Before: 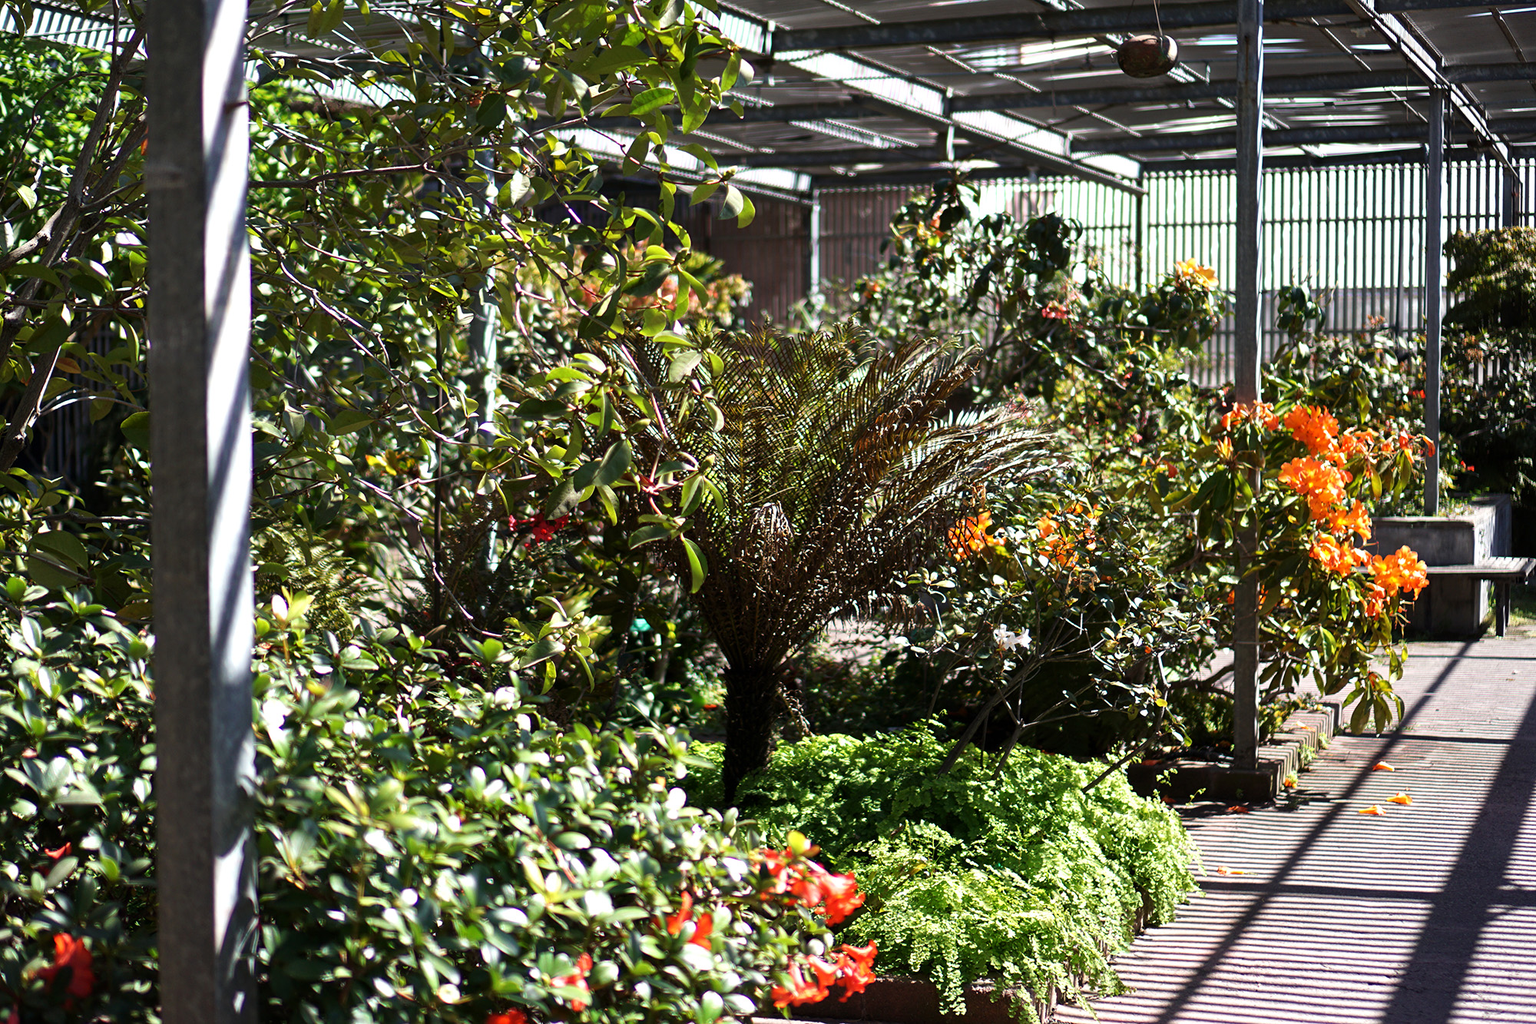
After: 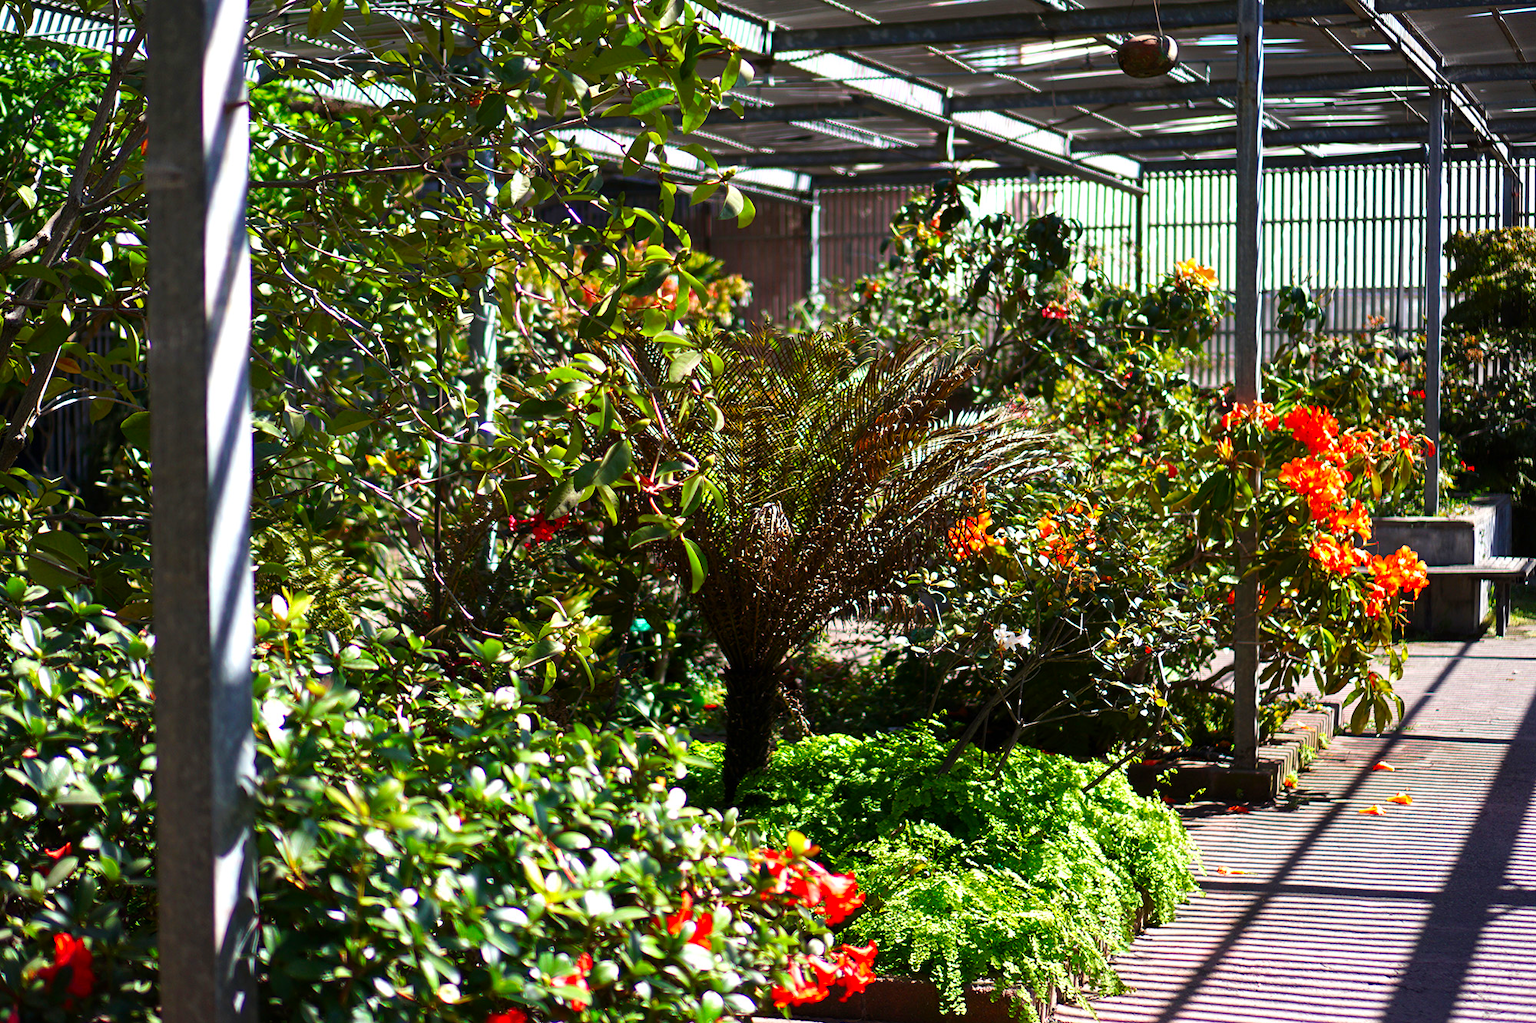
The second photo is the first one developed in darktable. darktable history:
contrast brightness saturation: saturation 0.49
